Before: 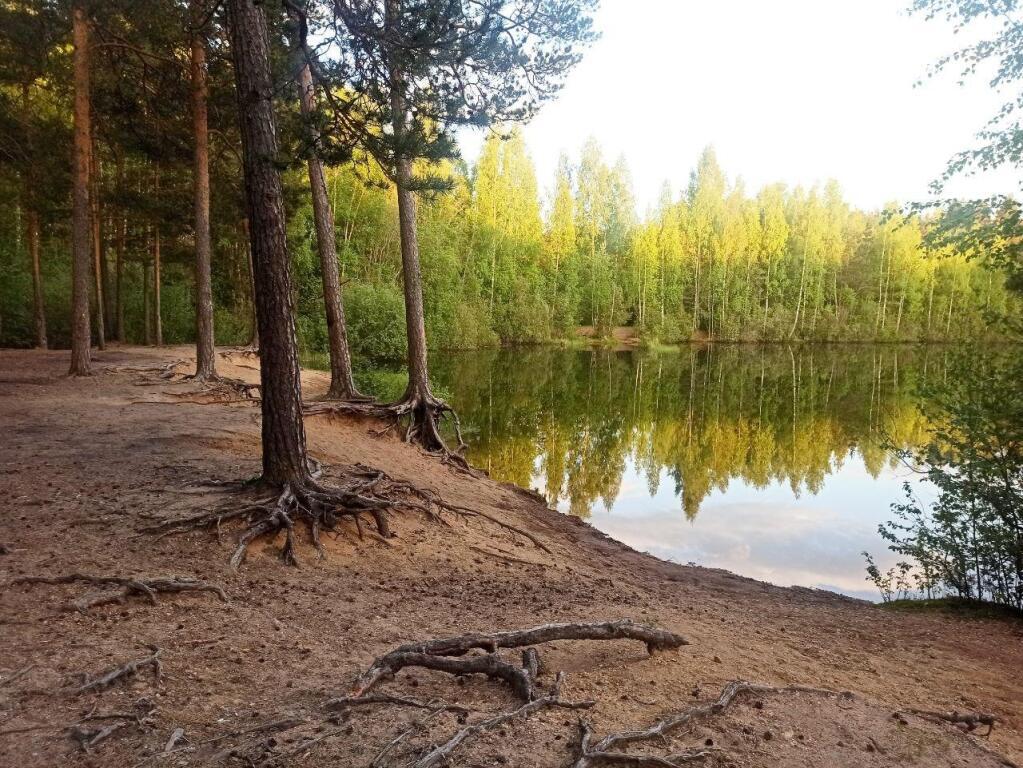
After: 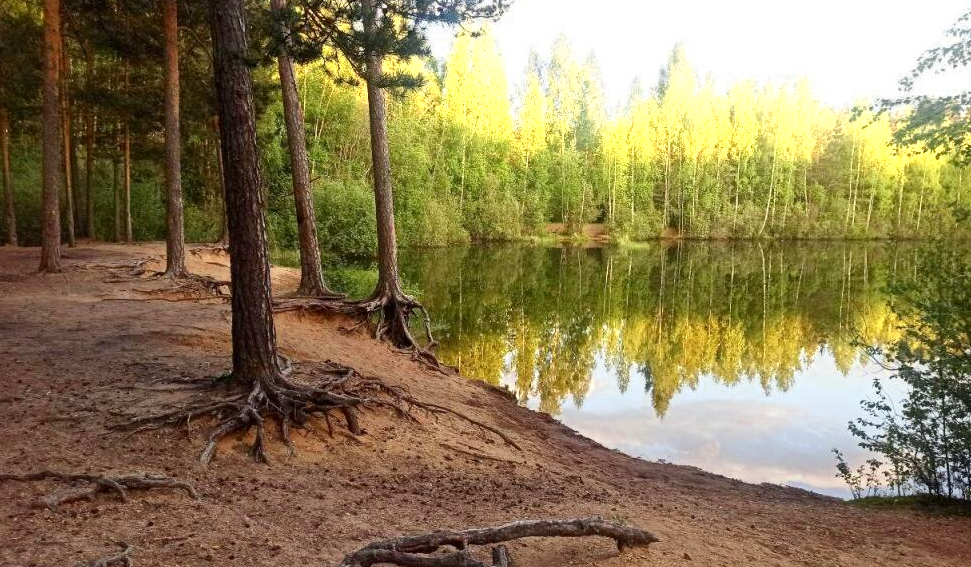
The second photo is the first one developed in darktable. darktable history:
crop and rotate: left 3.007%, top 13.421%, right 2.037%, bottom 12.629%
color zones: curves: ch0 [(0.004, 0.305) (0.261, 0.623) (0.389, 0.399) (0.708, 0.571) (0.947, 0.34)]; ch1 [(0.025, 0.645) (0.229, 0.584) (0.326, 0.551) (0.484, 0.262) (0.757, 0.643)]
